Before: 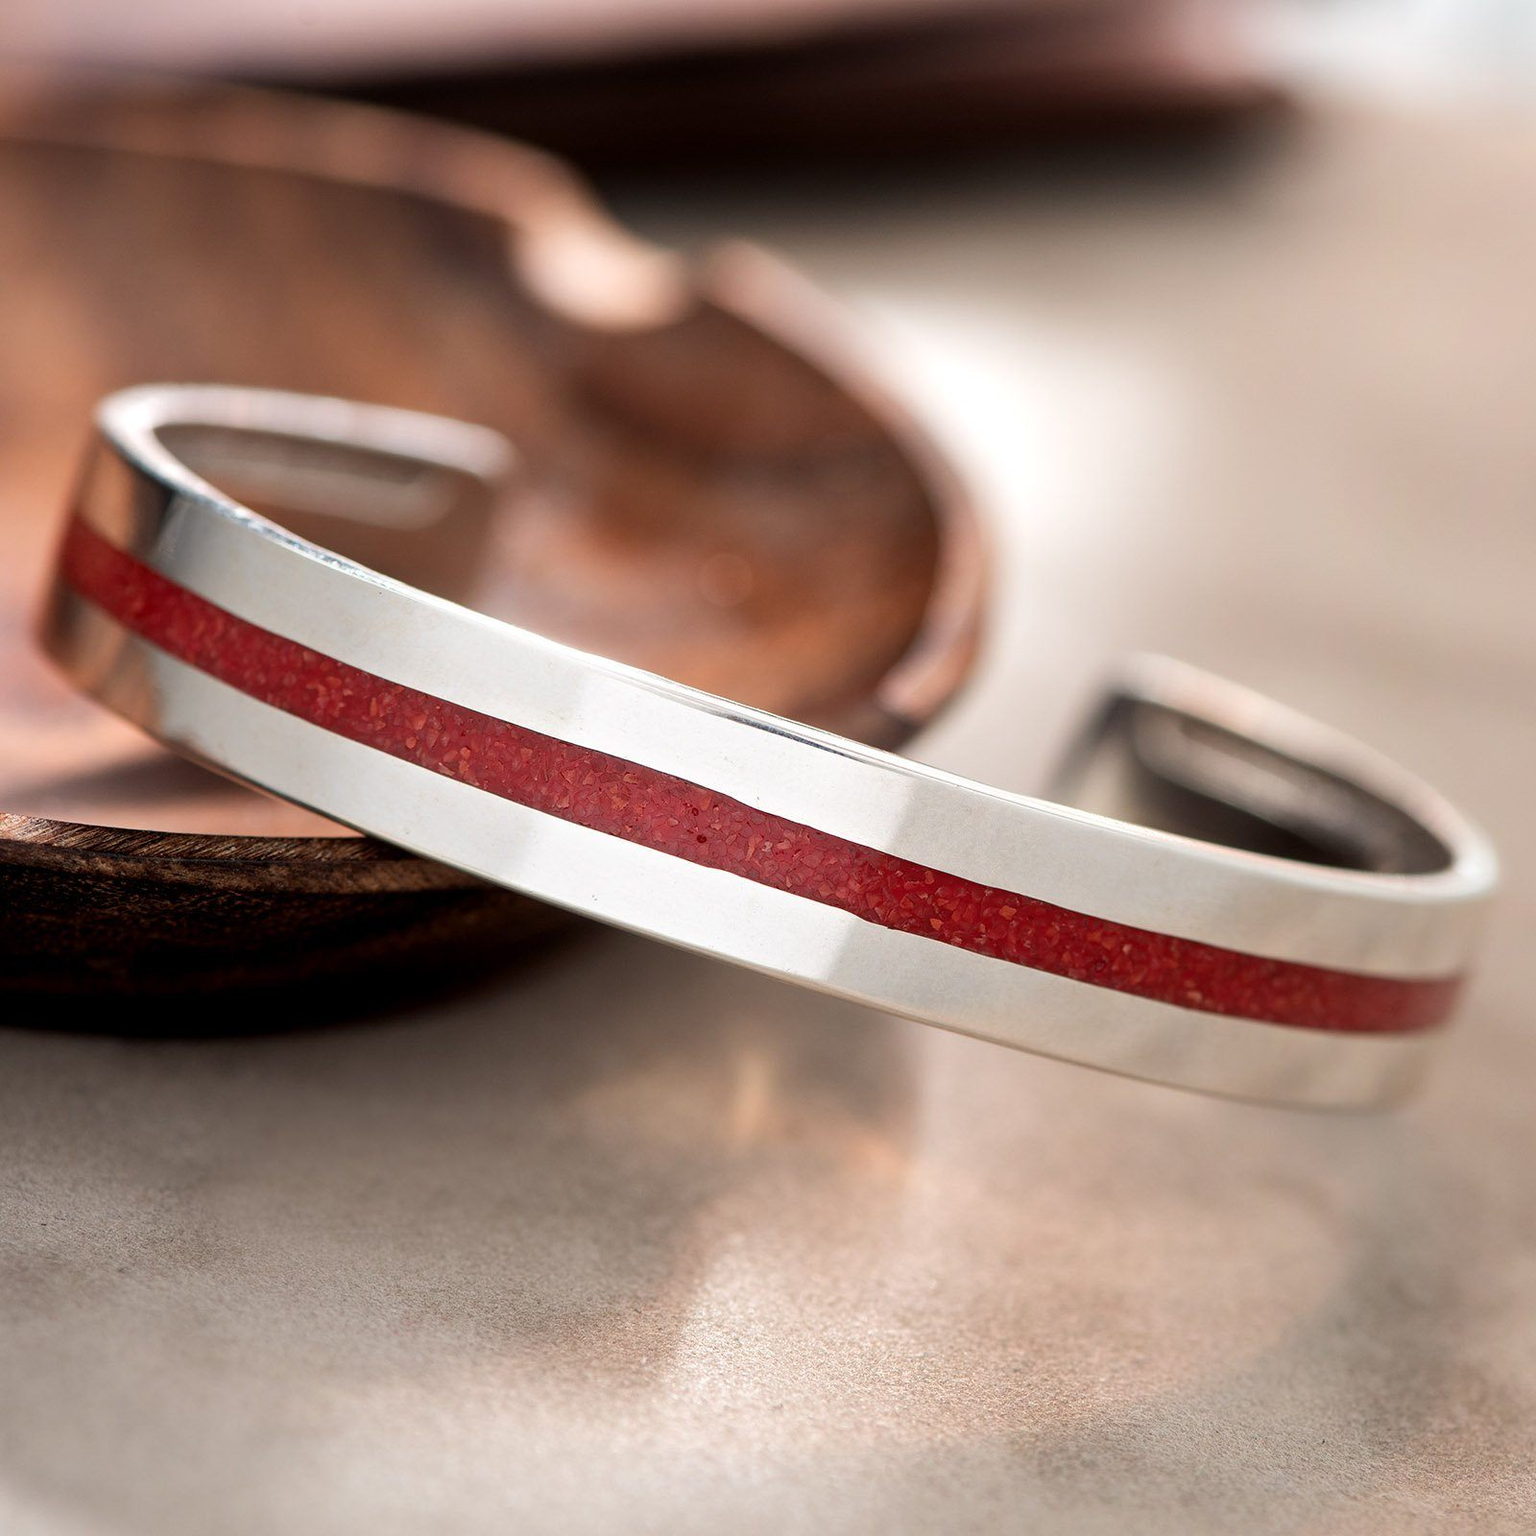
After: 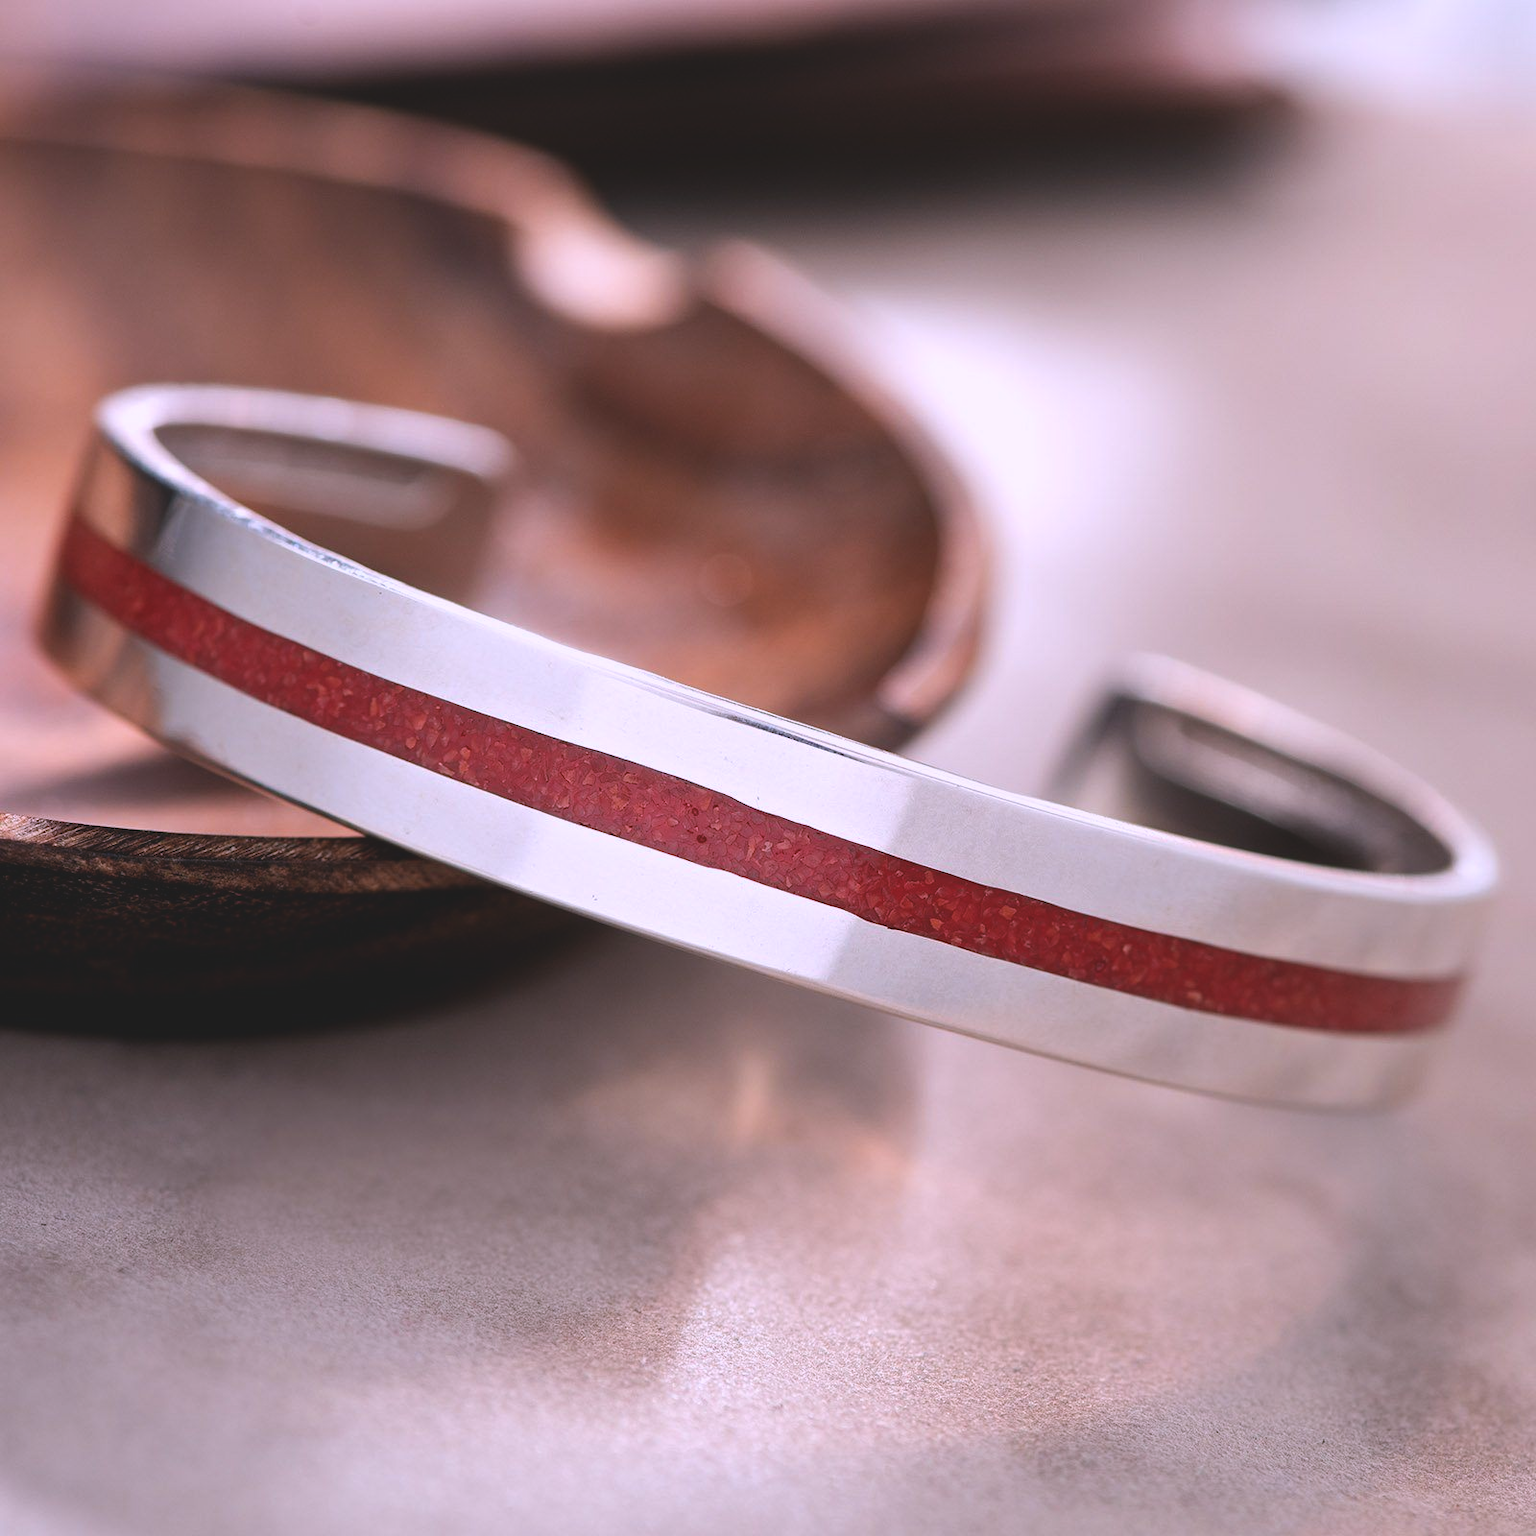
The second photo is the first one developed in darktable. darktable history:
exposure: black level correction -0.014, exposure -0.193 EV, compensate highlight preservation false
white balance: red 1.042, blue 1.17
